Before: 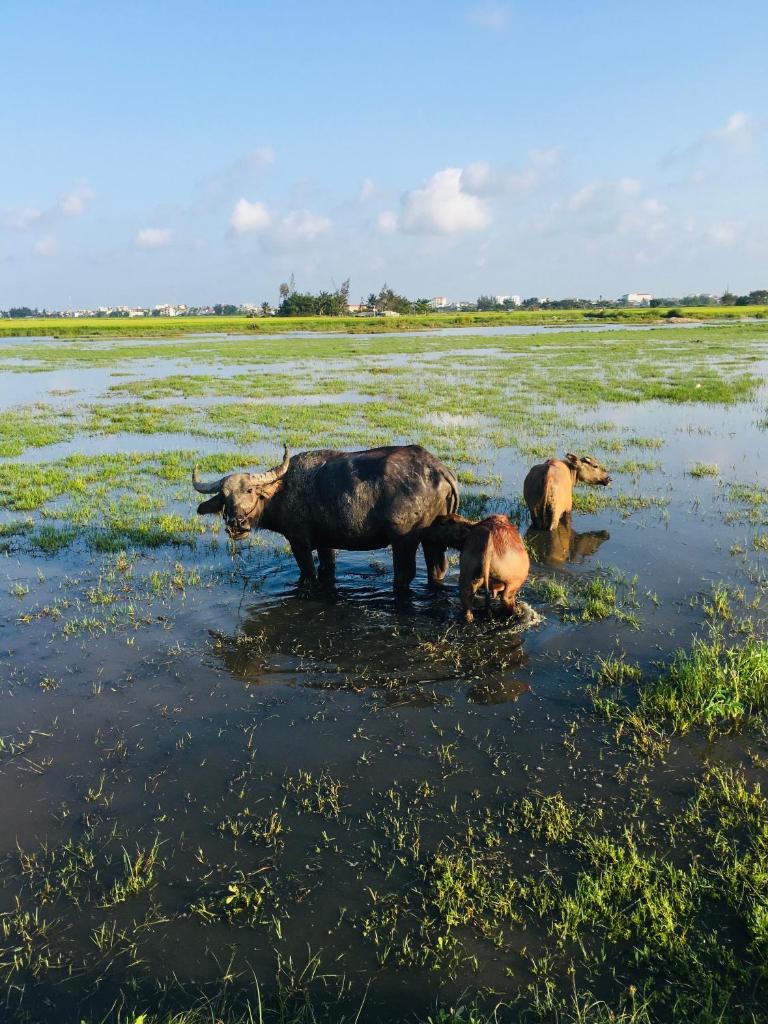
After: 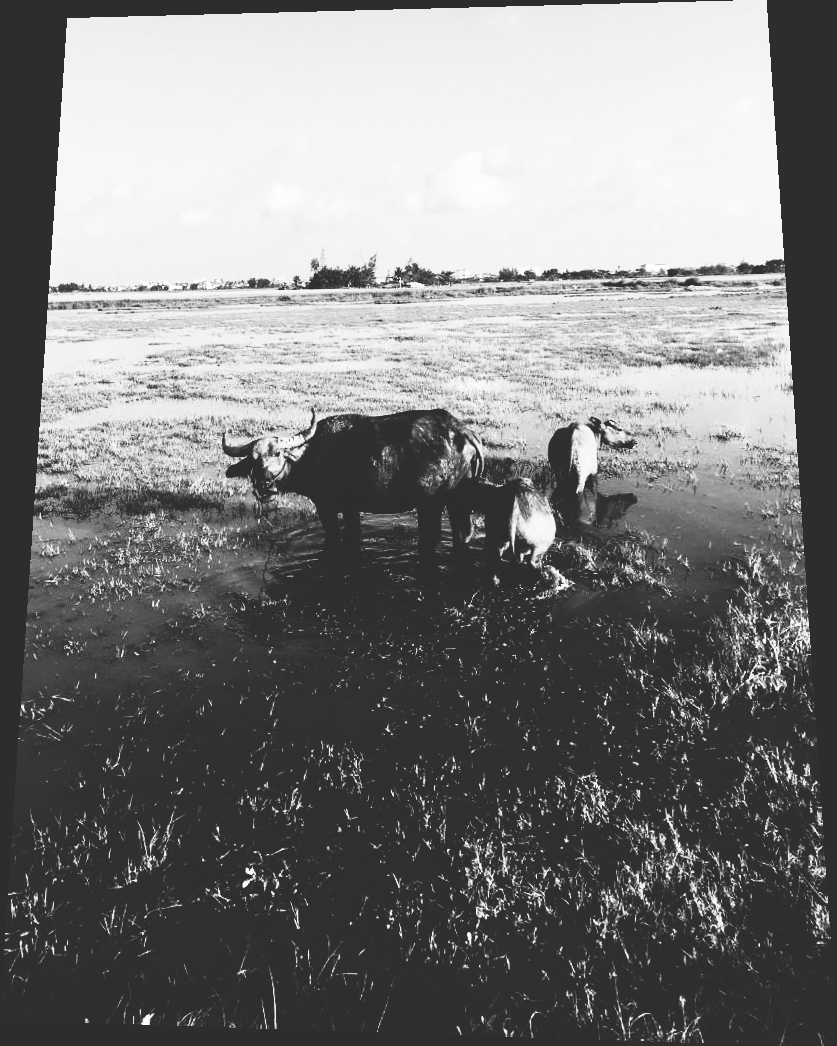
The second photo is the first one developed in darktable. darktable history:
rotate and perspective: rotation 0.128°, lens shift (vertical) -0.181, lens shift (horizontal) -0.044, shear 0.001, automatic cropping off
base curve: curves: ch0 [(0, 0.02) (0.083, 0.036) (1, 1)], preserve colors none
contrast brightness saturation: contrast 0.53, brightness 0.47, saturation -1
